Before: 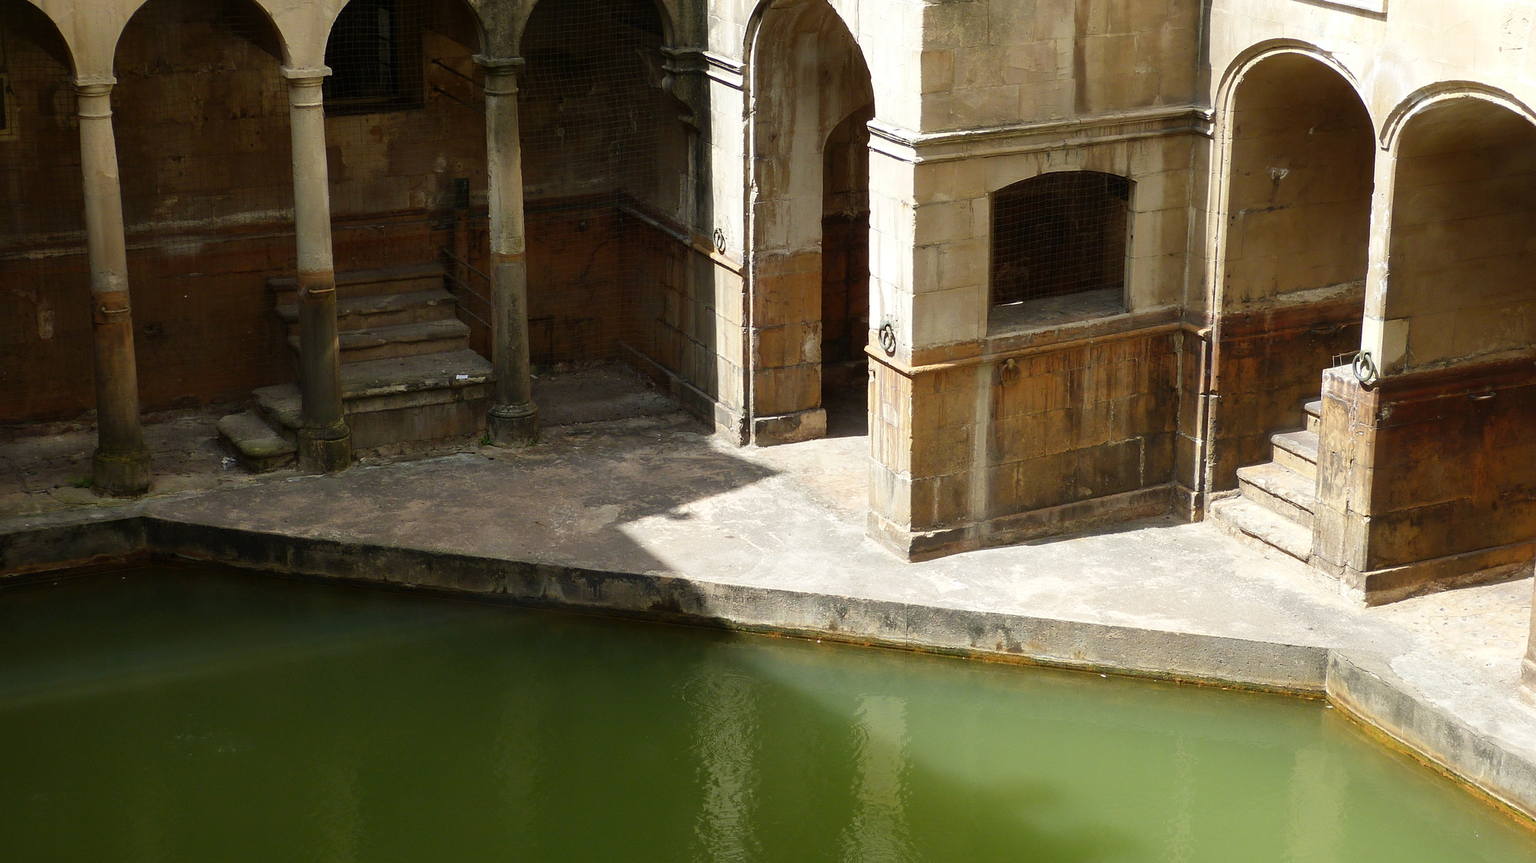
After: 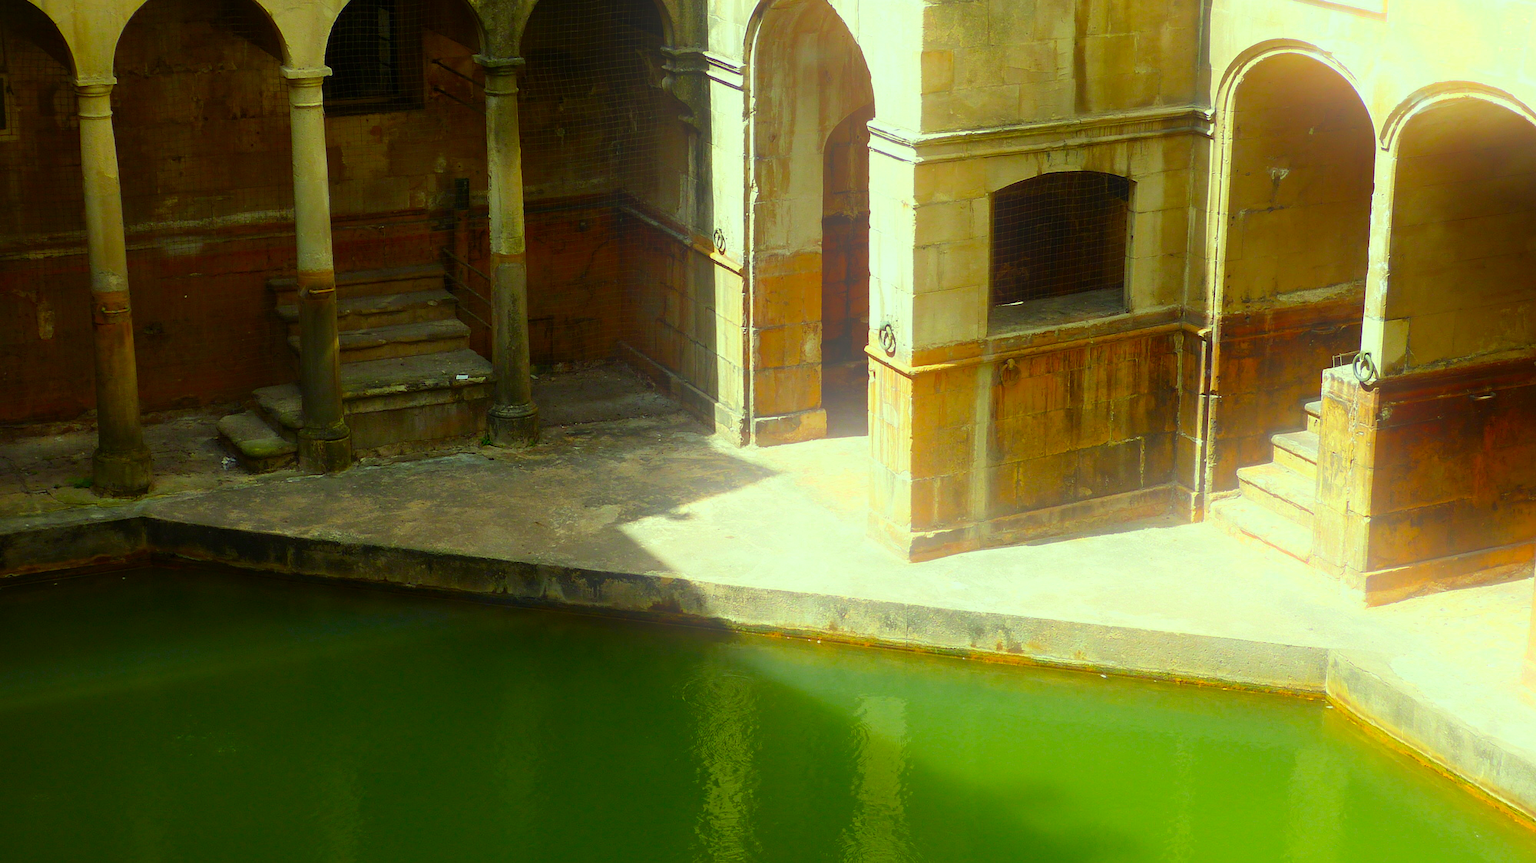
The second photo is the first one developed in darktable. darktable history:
tone equalizer: on, module defaults
bloom: on, module defaults
color correction: highlights a* -10.77, highlights b* 9.8, saturation 1.72
white balance: emerald 1
